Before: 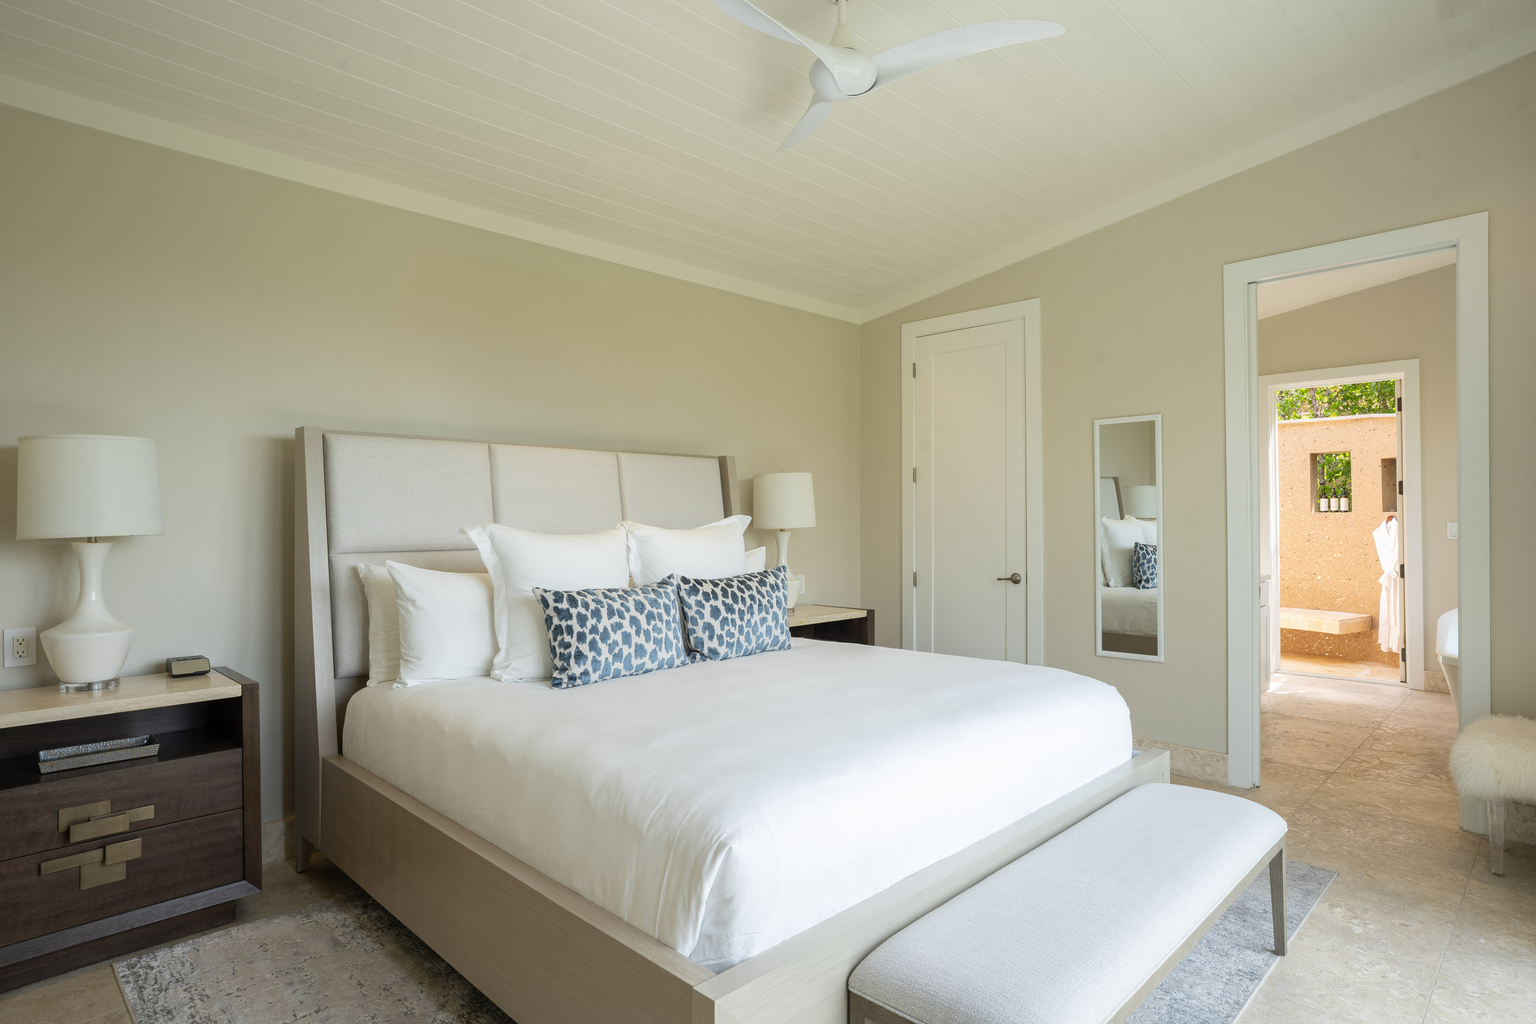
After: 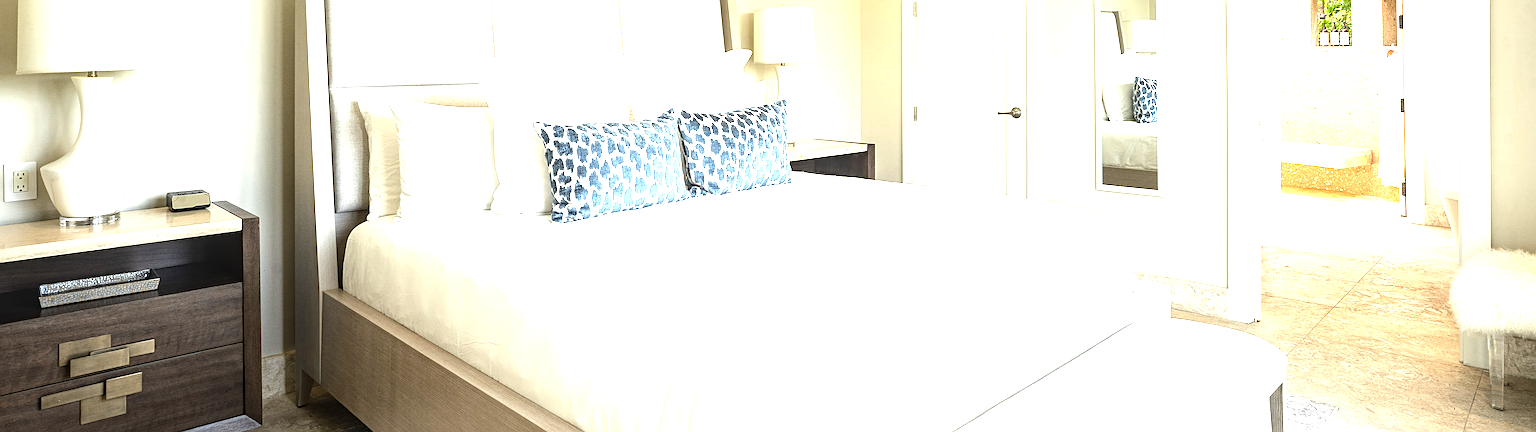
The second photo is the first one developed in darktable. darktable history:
crop: top 45.551%, bottom 12.262%
haze removal: adaptive false
sharpen: radius 3.119
grain: coarseness 0.47 ISO
tone equalizer: -8 EV -0.75 EV, -7 EV -0.7 EV, -6 EV -0.6 EV, -5 EV -0.4 EV, -3 EV 0.4 EV, -2 EV 0.6 EV, -1 EV 0.7 EV, +0 EV 0.75 EV, edges refinement/feathering 500, mask exposure compensation -1.57 EV, preserve details no
exposure: black level correction 0, exposure 1.1 EV, compensate highlight preservation false
local contrast: on, module defaults
